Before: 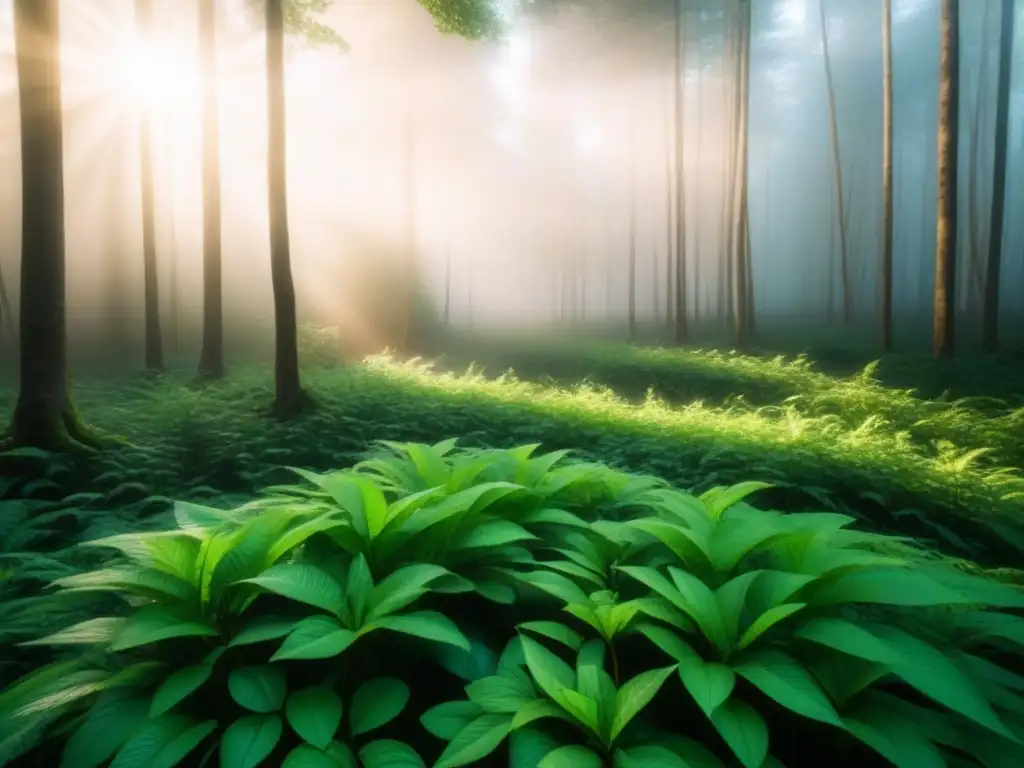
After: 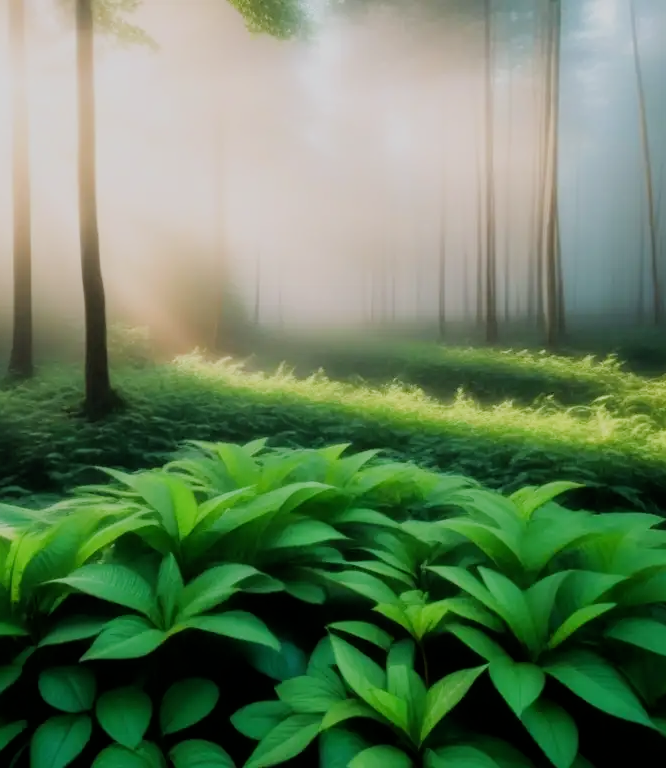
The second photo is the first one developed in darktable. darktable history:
filmic rgb: black relative exposure -7.65 EV, white relative exposure 4.56 EV, hardness 3.61
crop and rotate: left 18.582%, right 16.328%
